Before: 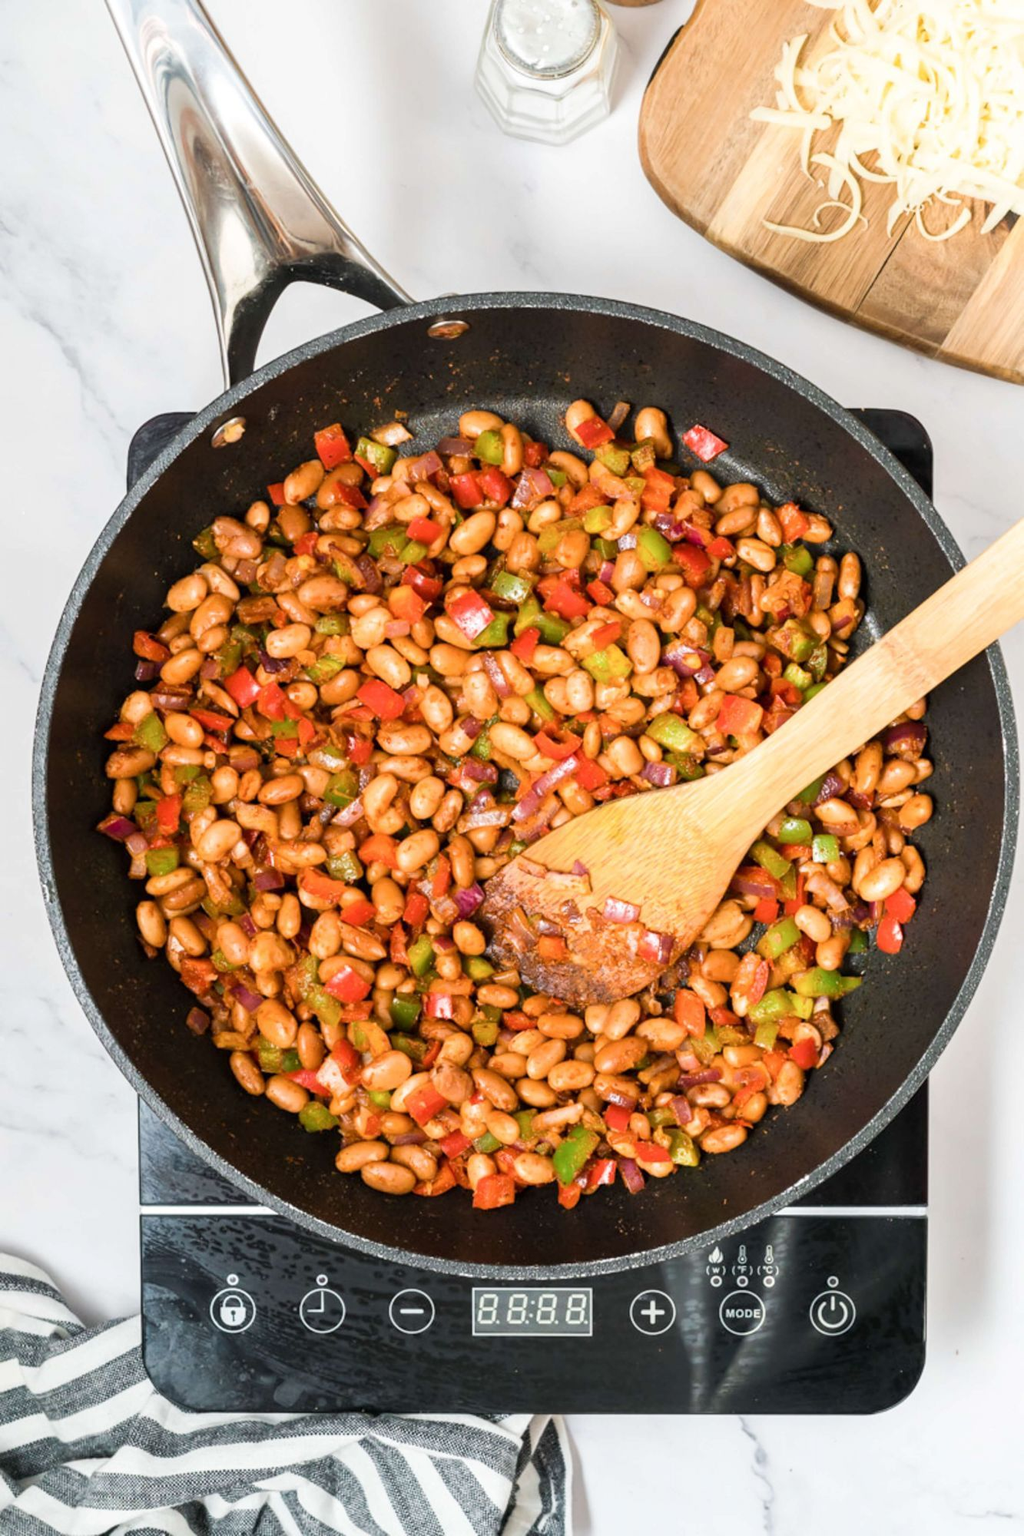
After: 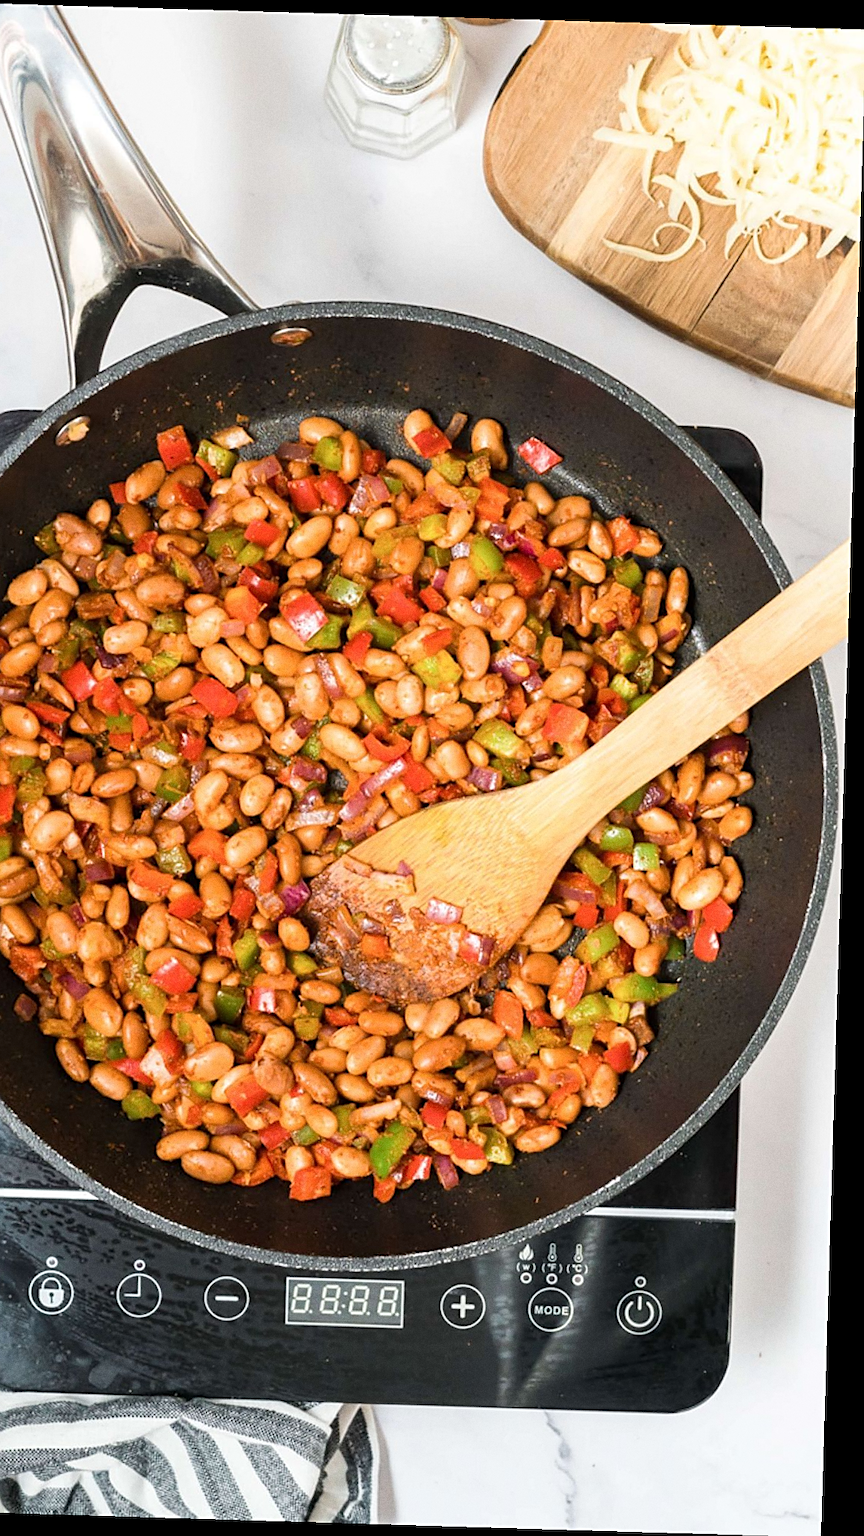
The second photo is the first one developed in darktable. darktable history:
crop: left 17.582%, bottom 0.031%
rotate and perspective: rotation 1.72°, automatic cropping off
grain: coarseness 0.09 ISO
sharpen: on, module defaults
